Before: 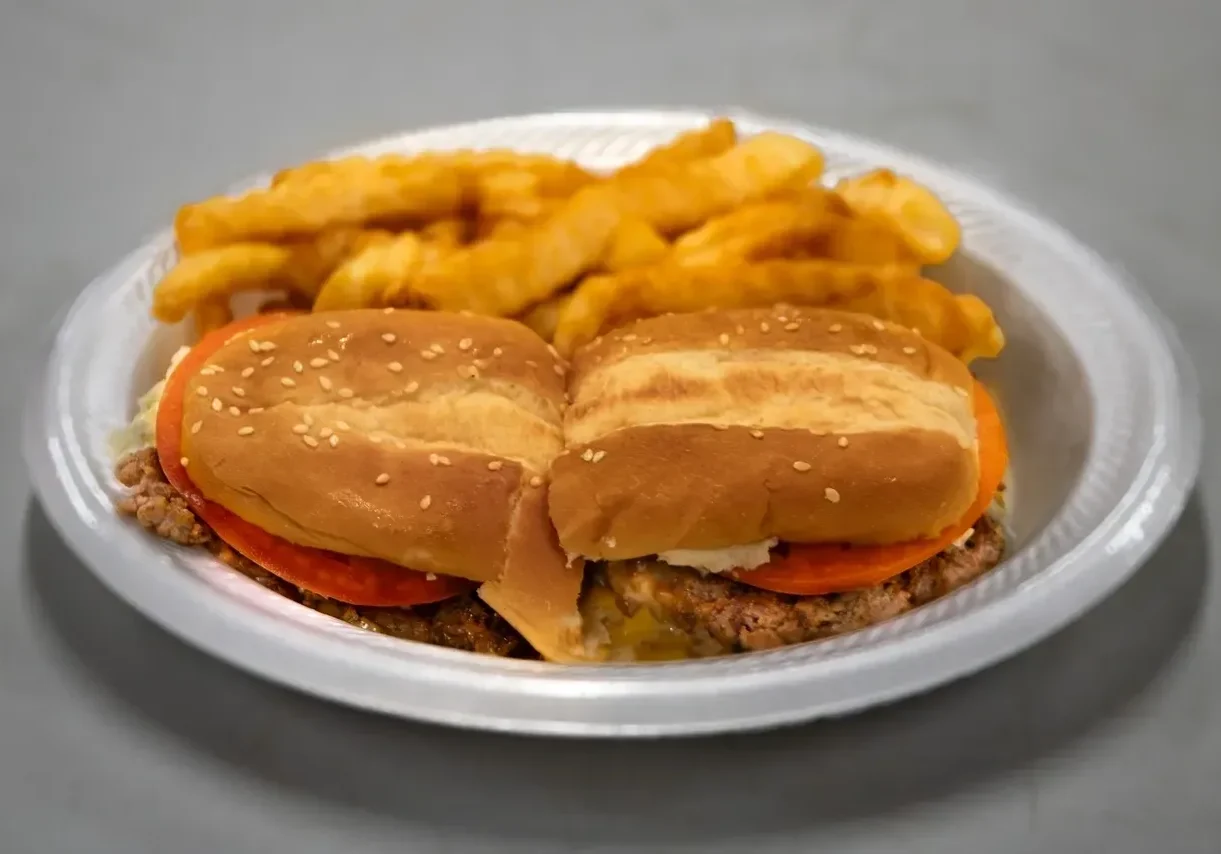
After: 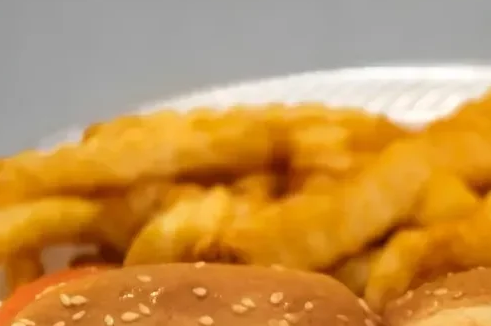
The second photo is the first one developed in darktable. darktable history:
crop: left 15.481%, top 5.456%, right 44.247%, bottom 56.29%
tone equalizer: edges refinement/feathering 500, mask exposure compensation -1.57 EV, preserve details no
